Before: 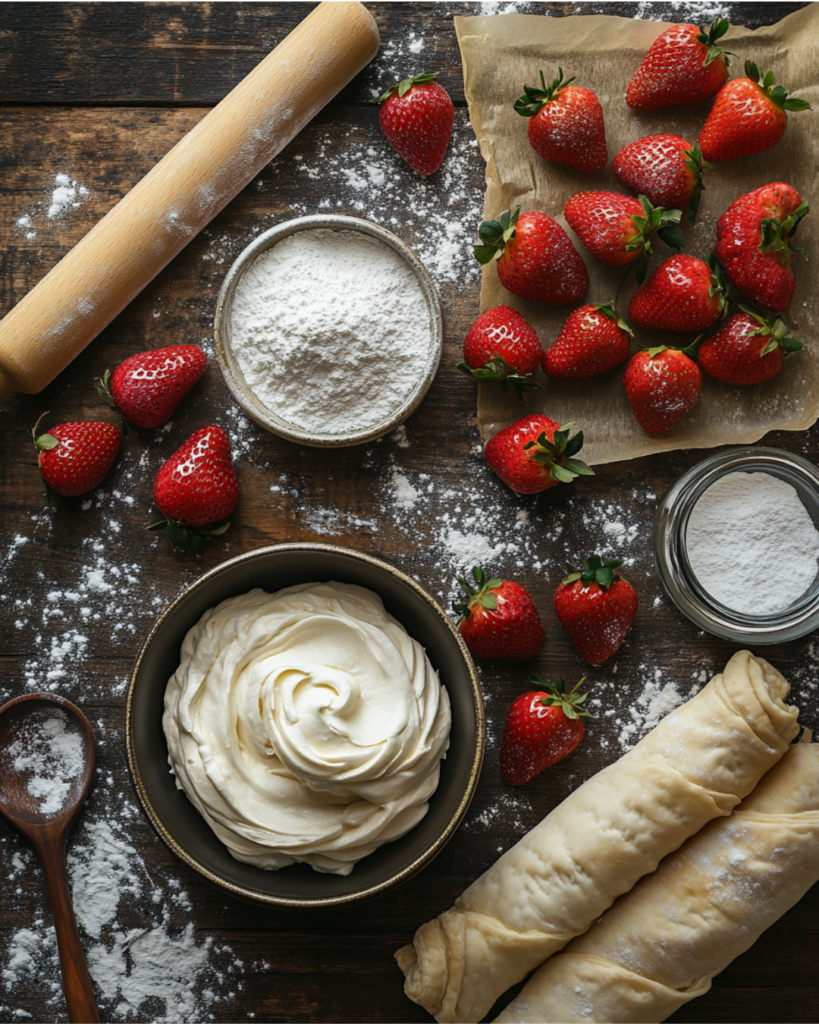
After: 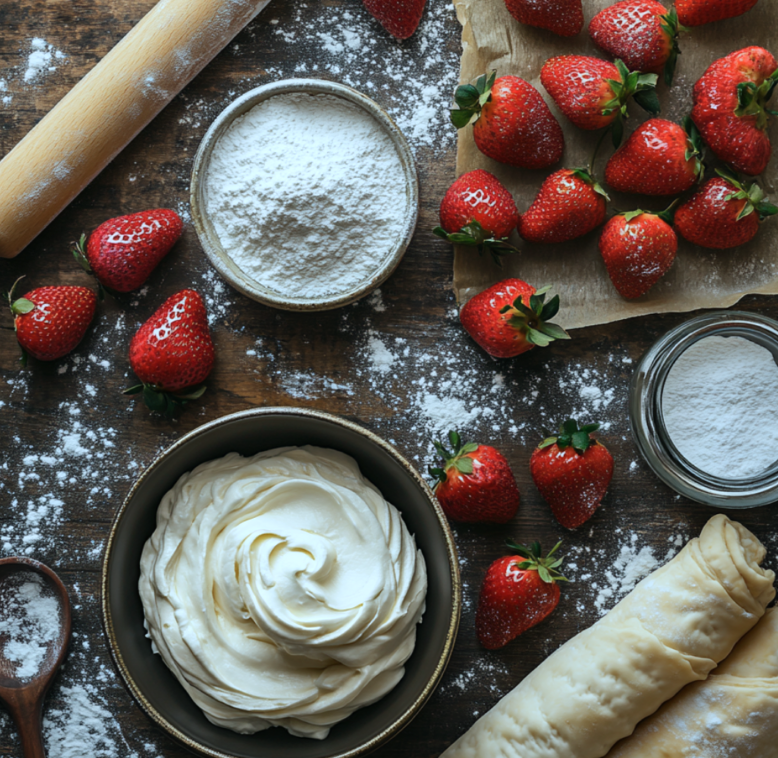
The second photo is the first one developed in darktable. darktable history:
crop and rotate: left 2.991%, top 13.302%, right 1.981%, bottom 12.636%
shadows and highlights: radius 118.69, shadows 42.21, highlights -61.56, soften with gaussian
color calibration: illuminant F (fluorescent), F source F9 (Cool White Deluxe 4150 K) – high CRI, x 0.374, y 0.373, temperature 4158.34 K
